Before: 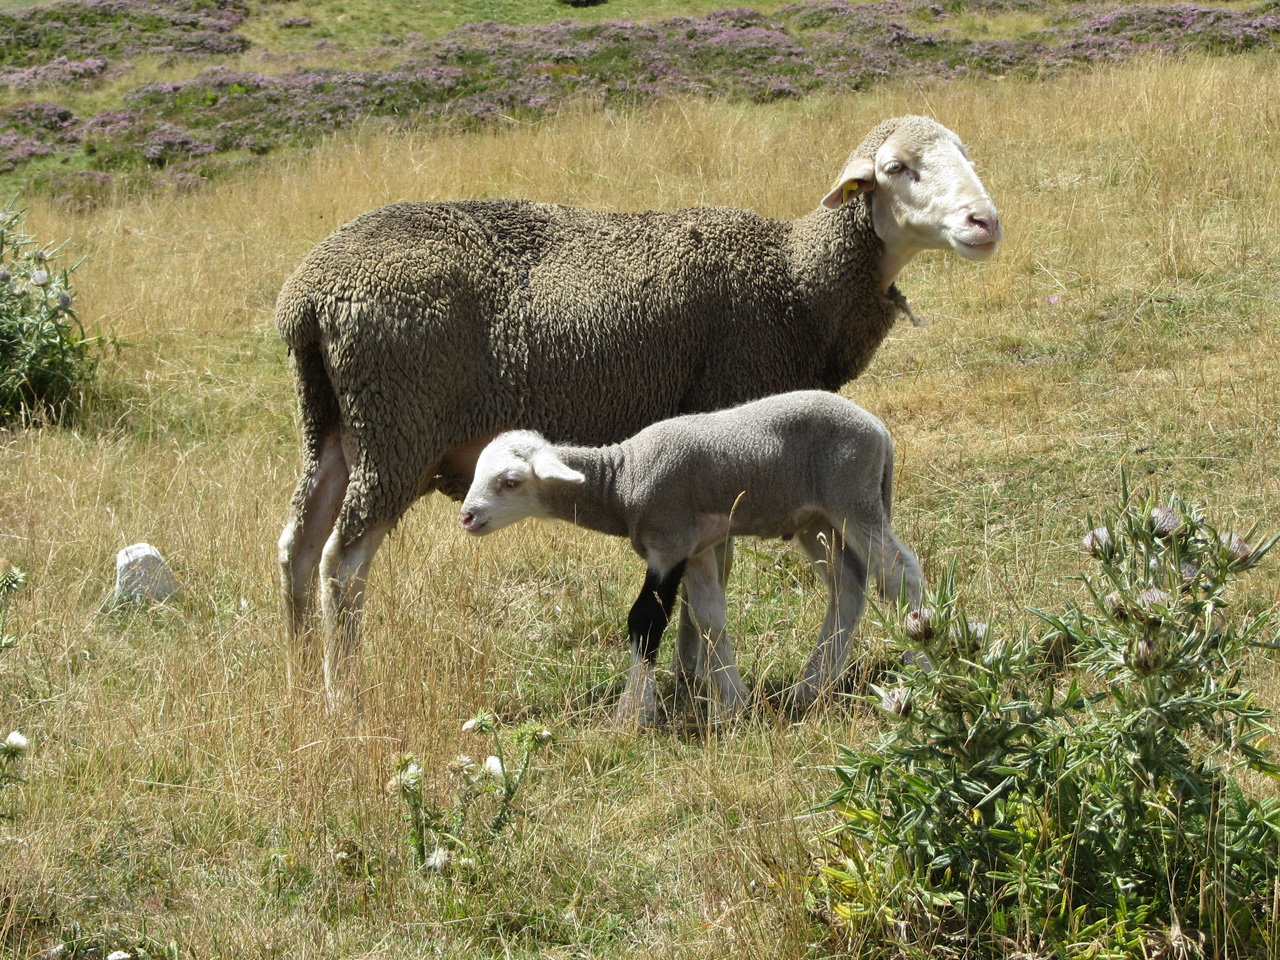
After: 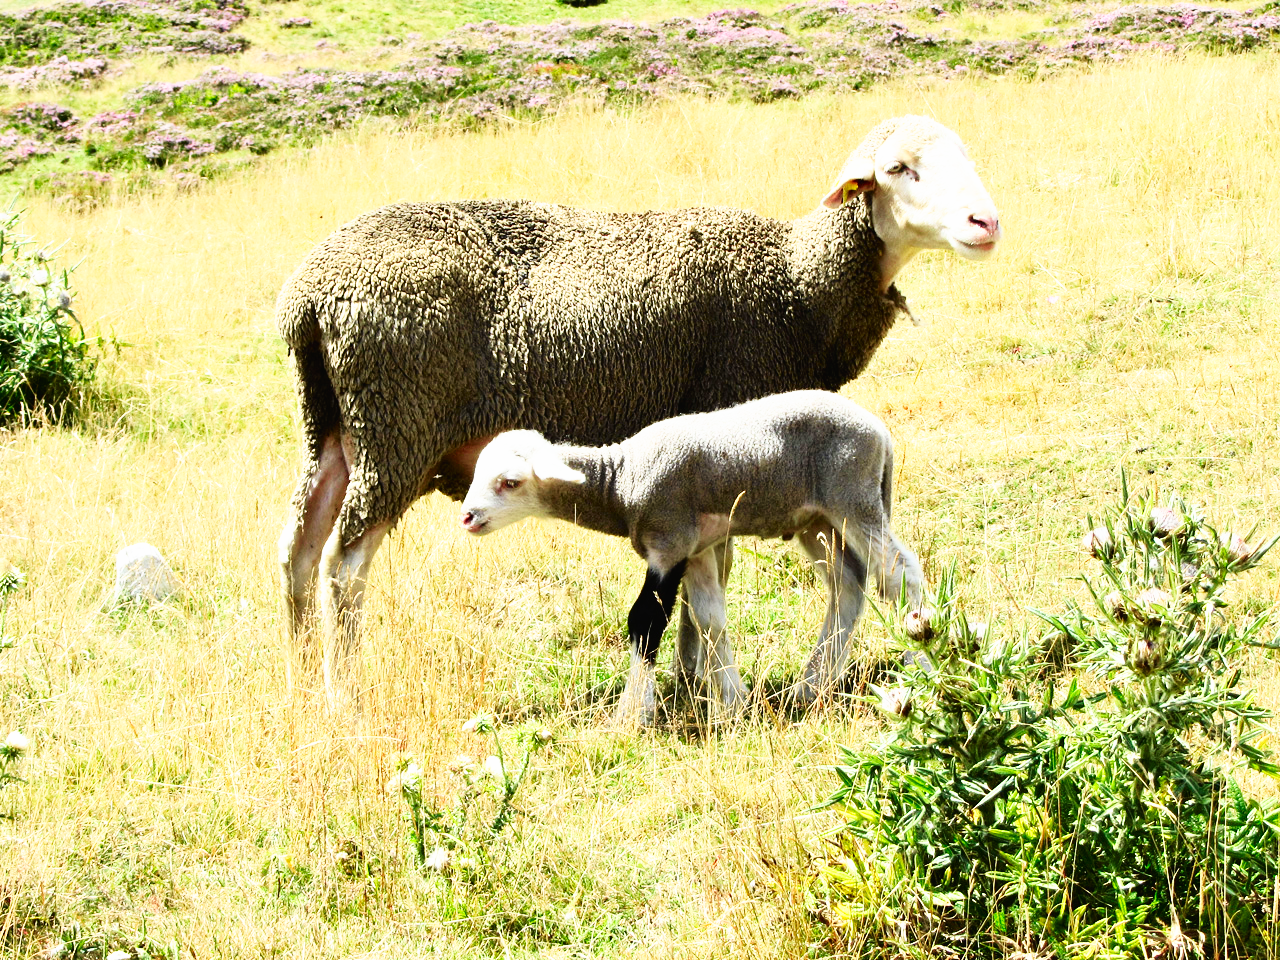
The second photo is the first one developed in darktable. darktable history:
tone curve: curves: ch0 [(0, 0.01) (0.037, 0.032) (0.131, 0.108) (0.275, 0.286) (0.483, 0.517) (0.61, 0.661) (0.697, 0.768) (0.797, 0.876) (0.888, 0.952) (0.997, 0.995)]; ch1 [(0, 0) (0.312, 0.262) (0.425, 0.402) (0.5, 0.5) (0.527, 0.532) (0.556, 0.585) (0.683, 0.706) (0.746, 0.77) (1, 1)]; ch2 [(0, 0) (0.223, 0.185) (0.333, 0.284) (0.432, 0.4) (0.502, 0.502) (0.525, 0.527) (0.545, 0.564) (0.587, 0.613) (0.636, 0.654) (0.711, 0.729) (0.845, 0.855) (0.998, 0.977)], color space Lab, independent channels, preserve colors none
base curve: curves: ch0 [(0, 0) (0.007, 0.004) (0.027, 0.03) (0.046, 0.07) (0.207, 0.54) (0.442, 0.872) (0.673, 0.972) (1, 1)], preserve colors none
